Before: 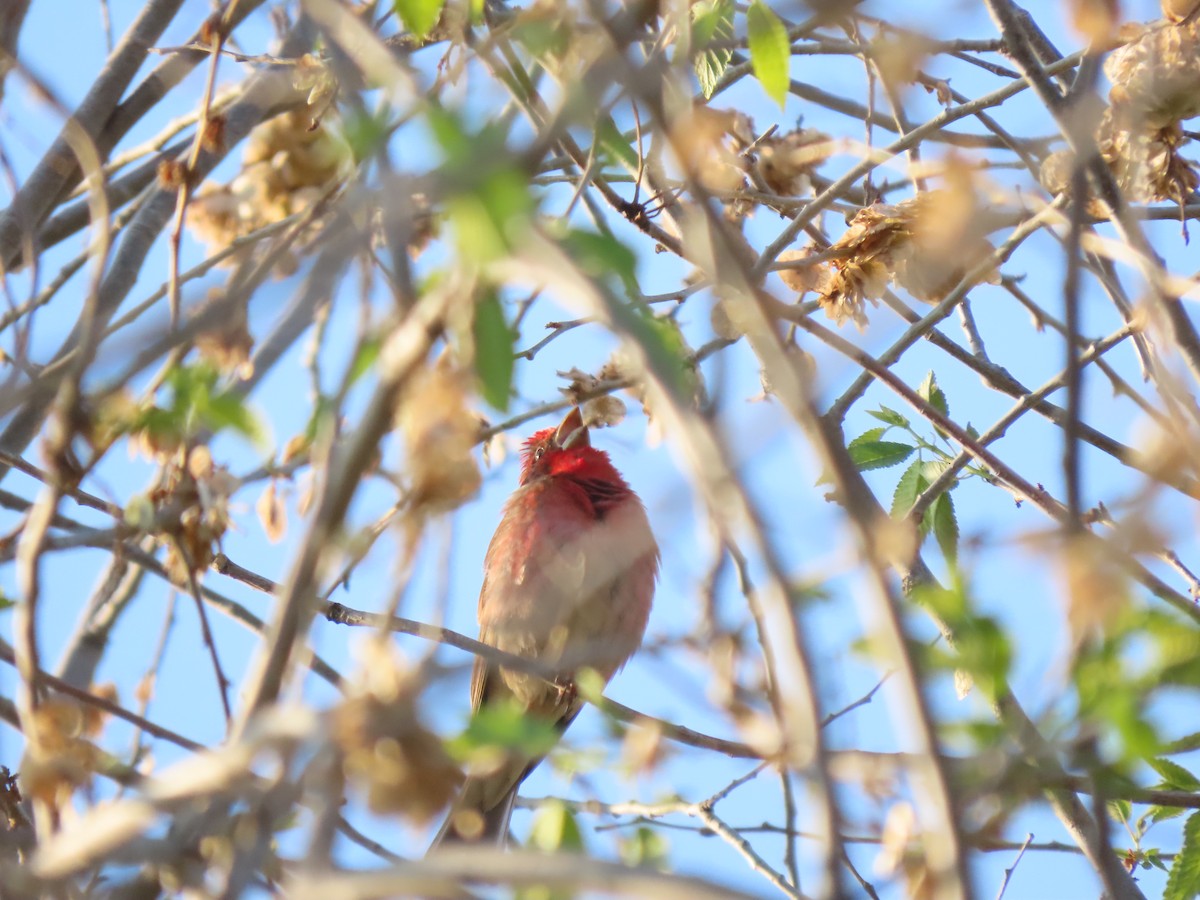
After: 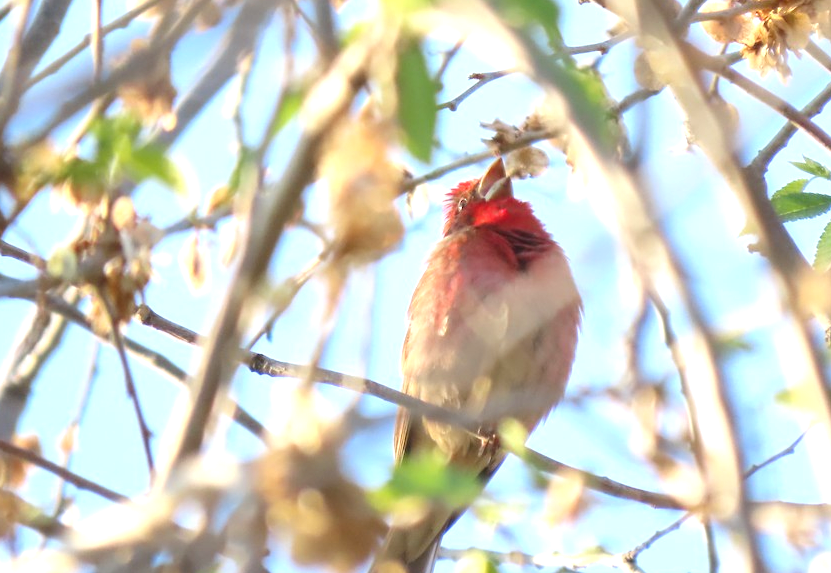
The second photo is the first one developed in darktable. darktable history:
crop: left 6.488%, top 27.668%, right 24.183%, bottom 8.656%
exposure: black level correction 0.001, exposure 0.675 EV, compensate highlight preservation false
